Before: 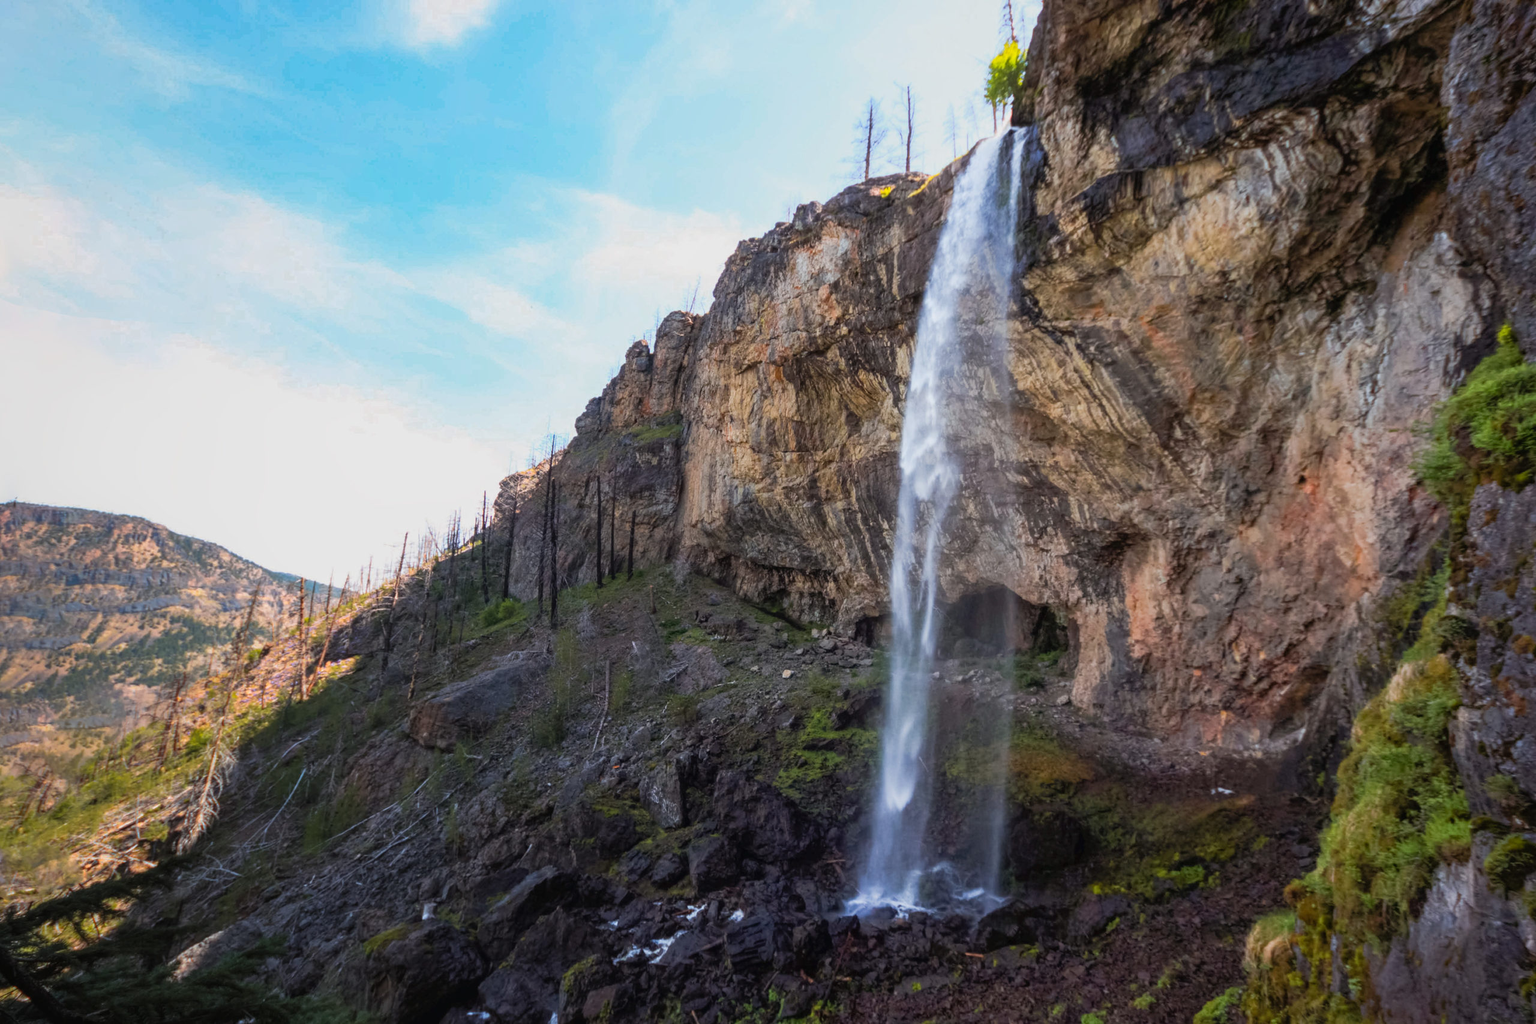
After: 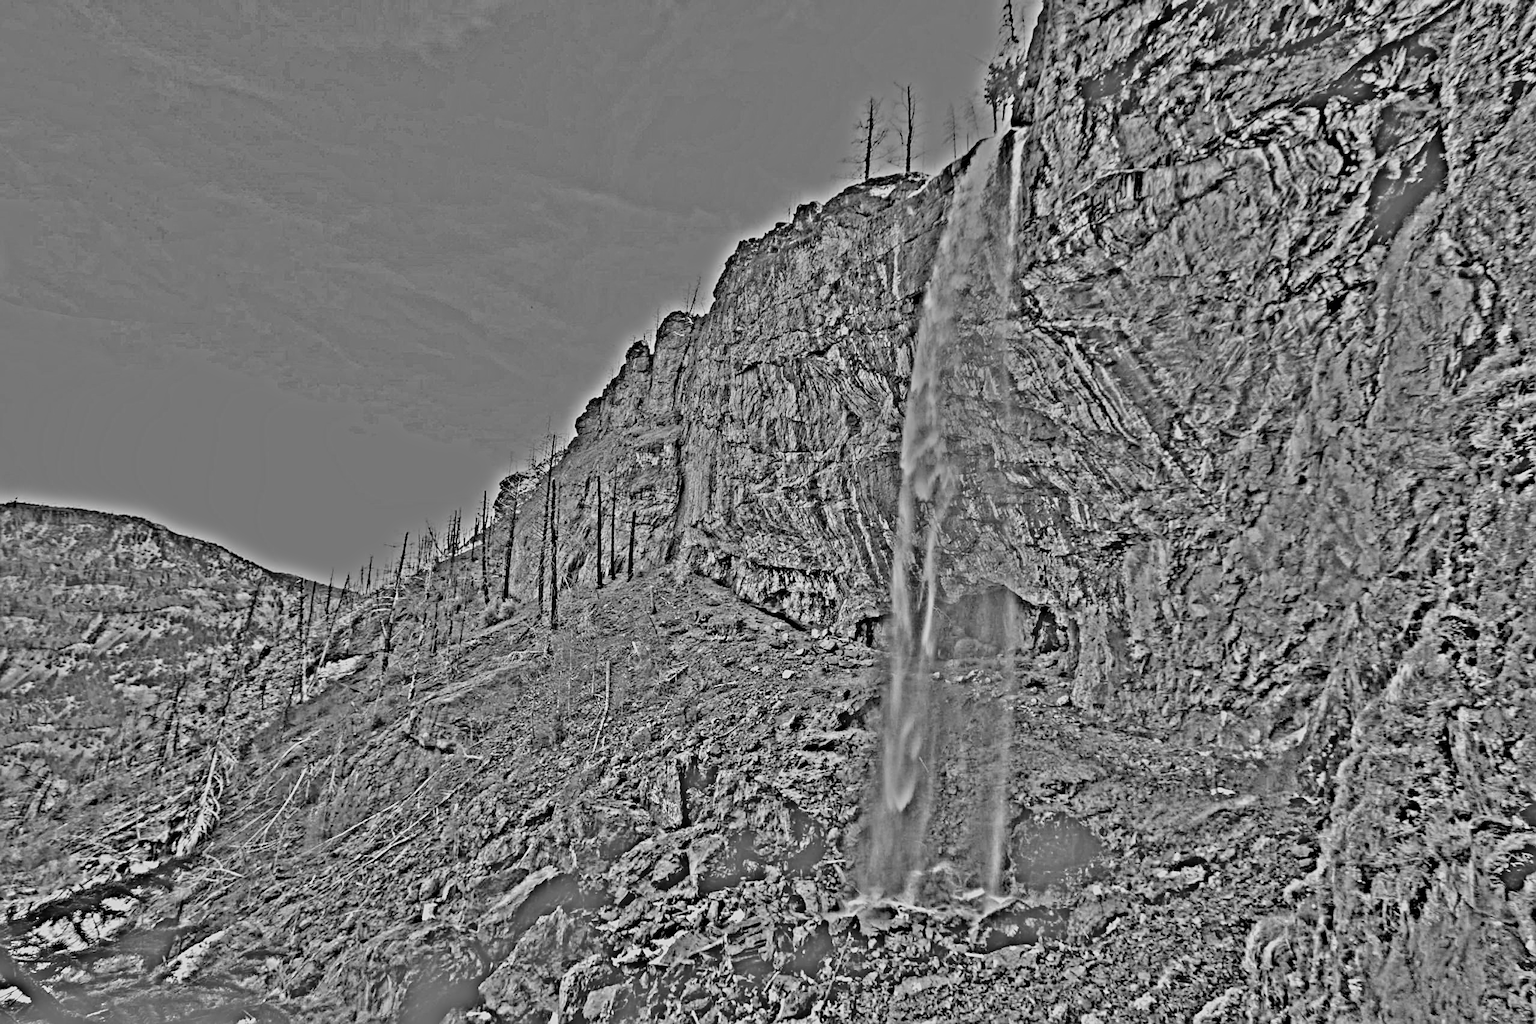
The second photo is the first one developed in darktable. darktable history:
tone equalizer: -7 EV 0.15 EV, -6 EV 0.6 EV, -5 EV 1.15 EV, -4 EV 1.33 EV, -3 EV 1.15 EV, -2 EV 0.6 EV, -1 EV 0.15 EV, mask exposure compensation -0.5 EV
filmic rgb: black relative exposure -7.65 EV, white relative exposure 4.56 EV, hardness 3.61, color science v6 (2022)
white balance: red 1.009, blue 0.985
haze removal: strength -0.05
highpass: on, module defaults
sharpen: on, module defaults
exposure: black level correction 0.005, exposure 0.014 EV, compensate highlight preservation false
